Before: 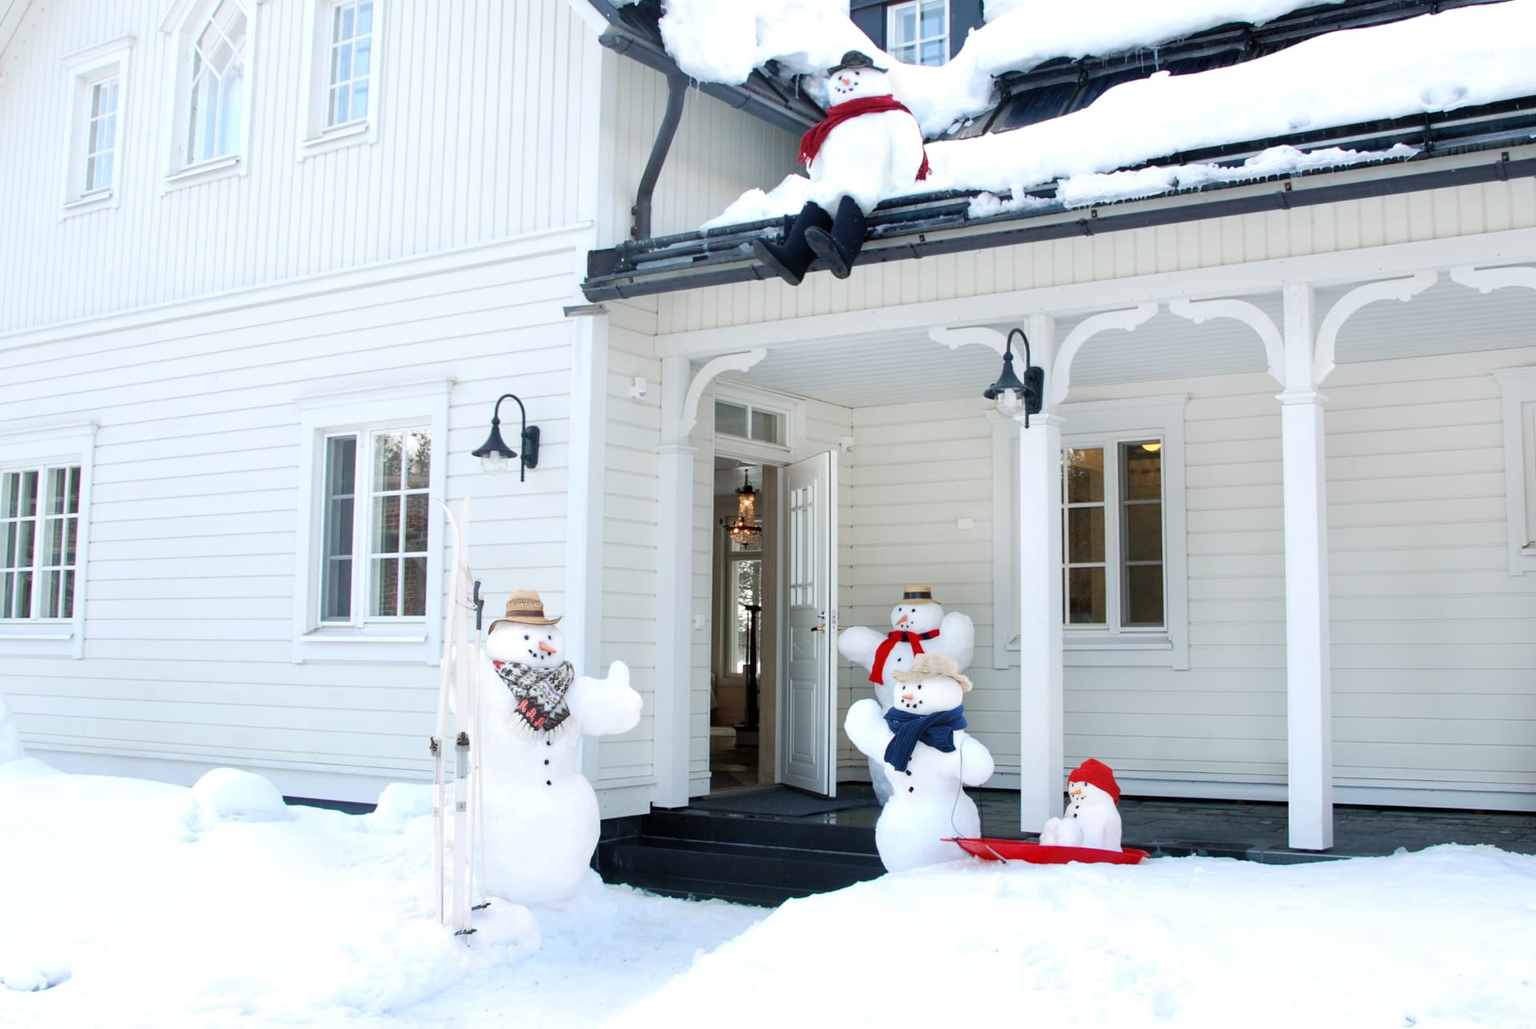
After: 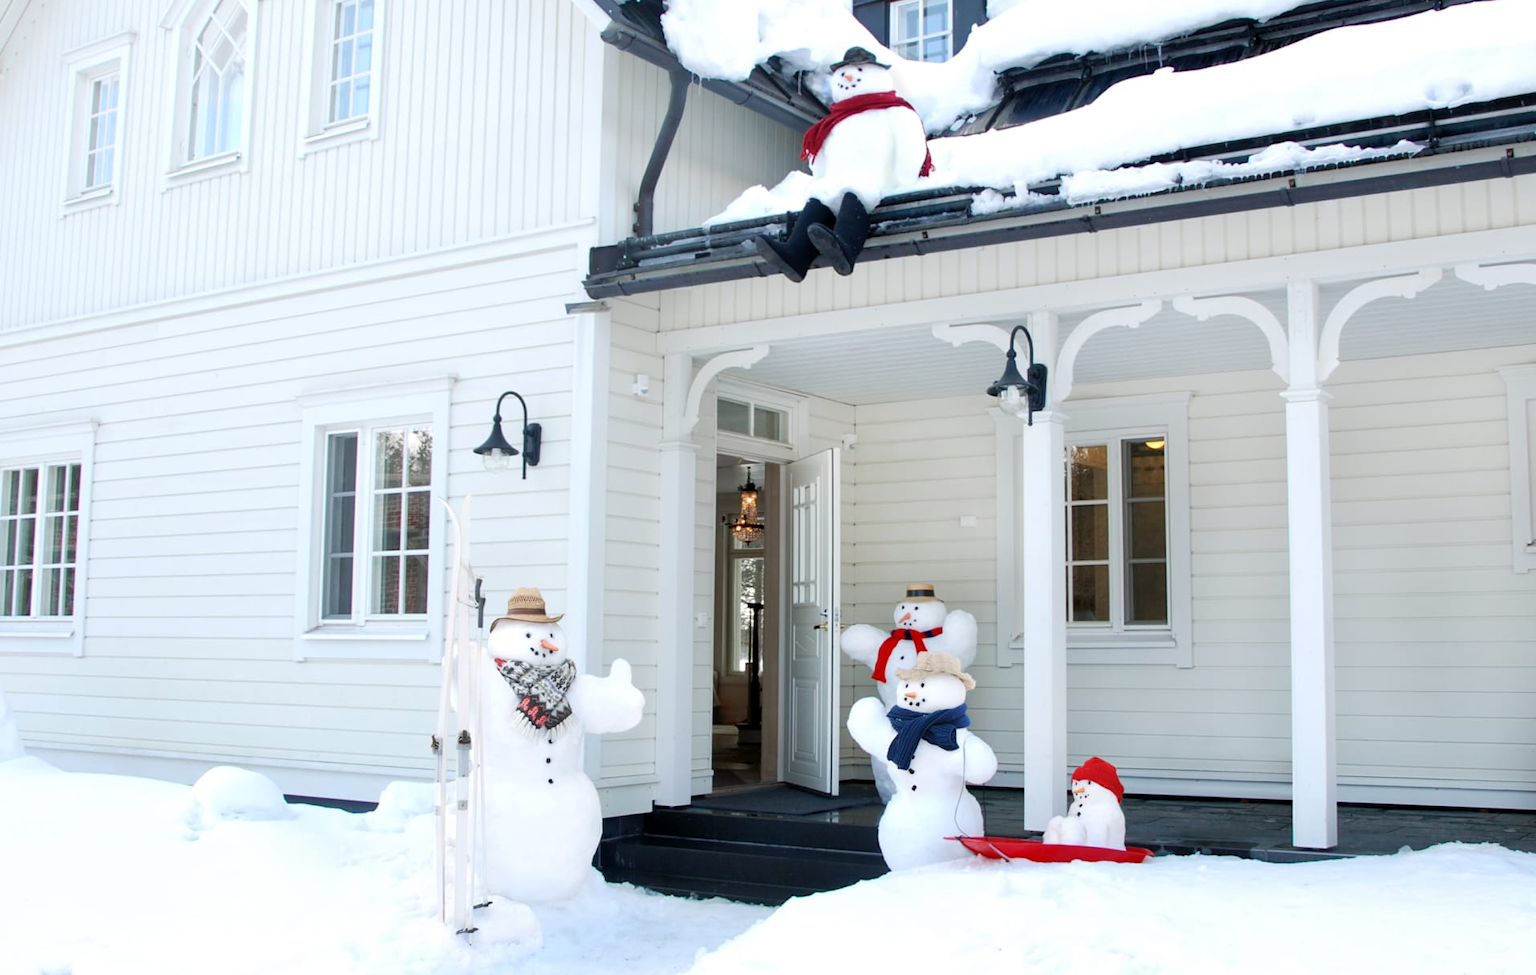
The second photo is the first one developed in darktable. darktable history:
exposure: black level correction 0.001, compensate highlight preservation false
crop: top 0.448%, right 0.264%, bottom 5.045%
